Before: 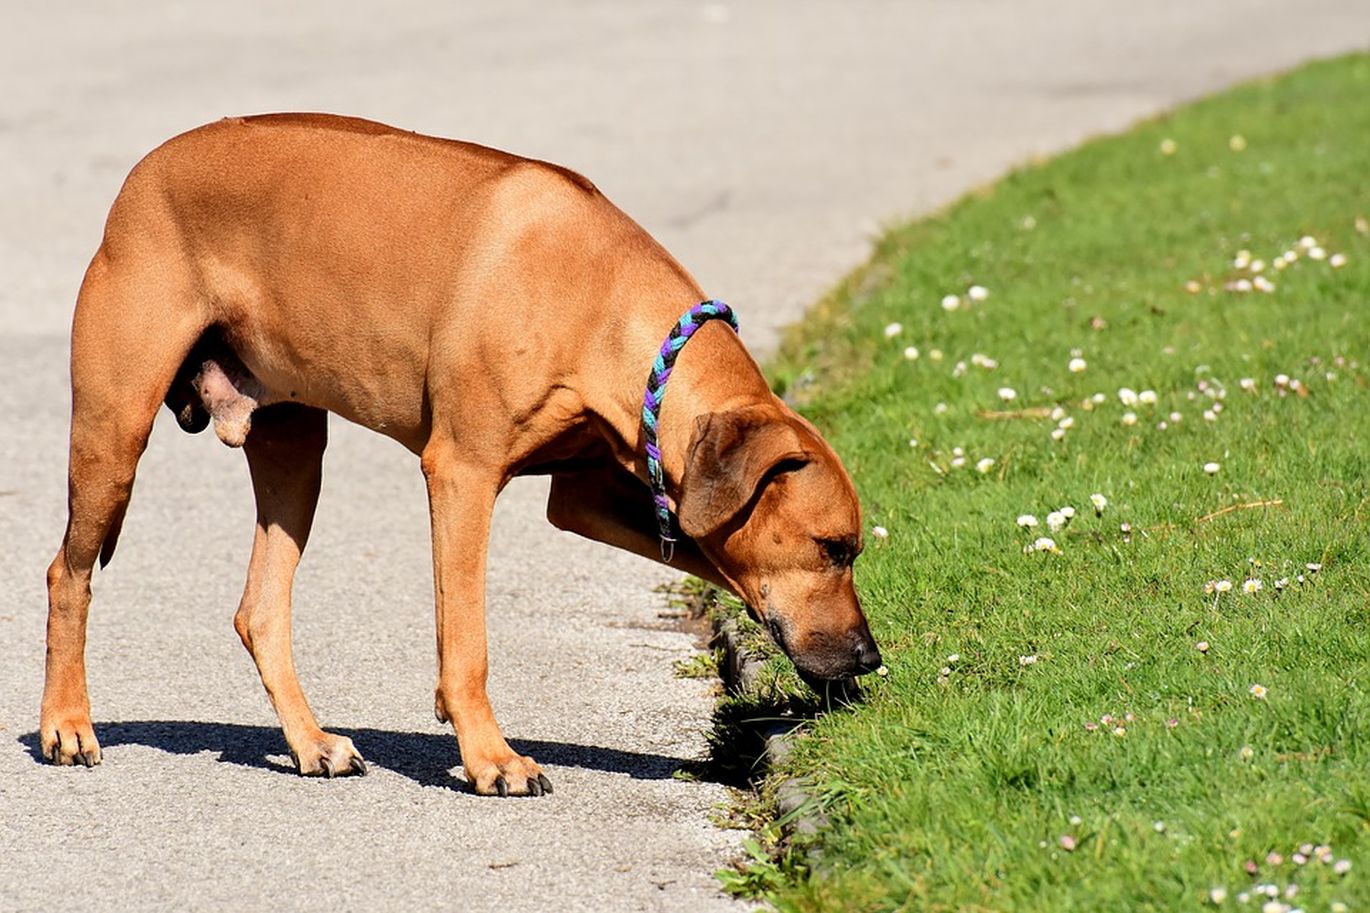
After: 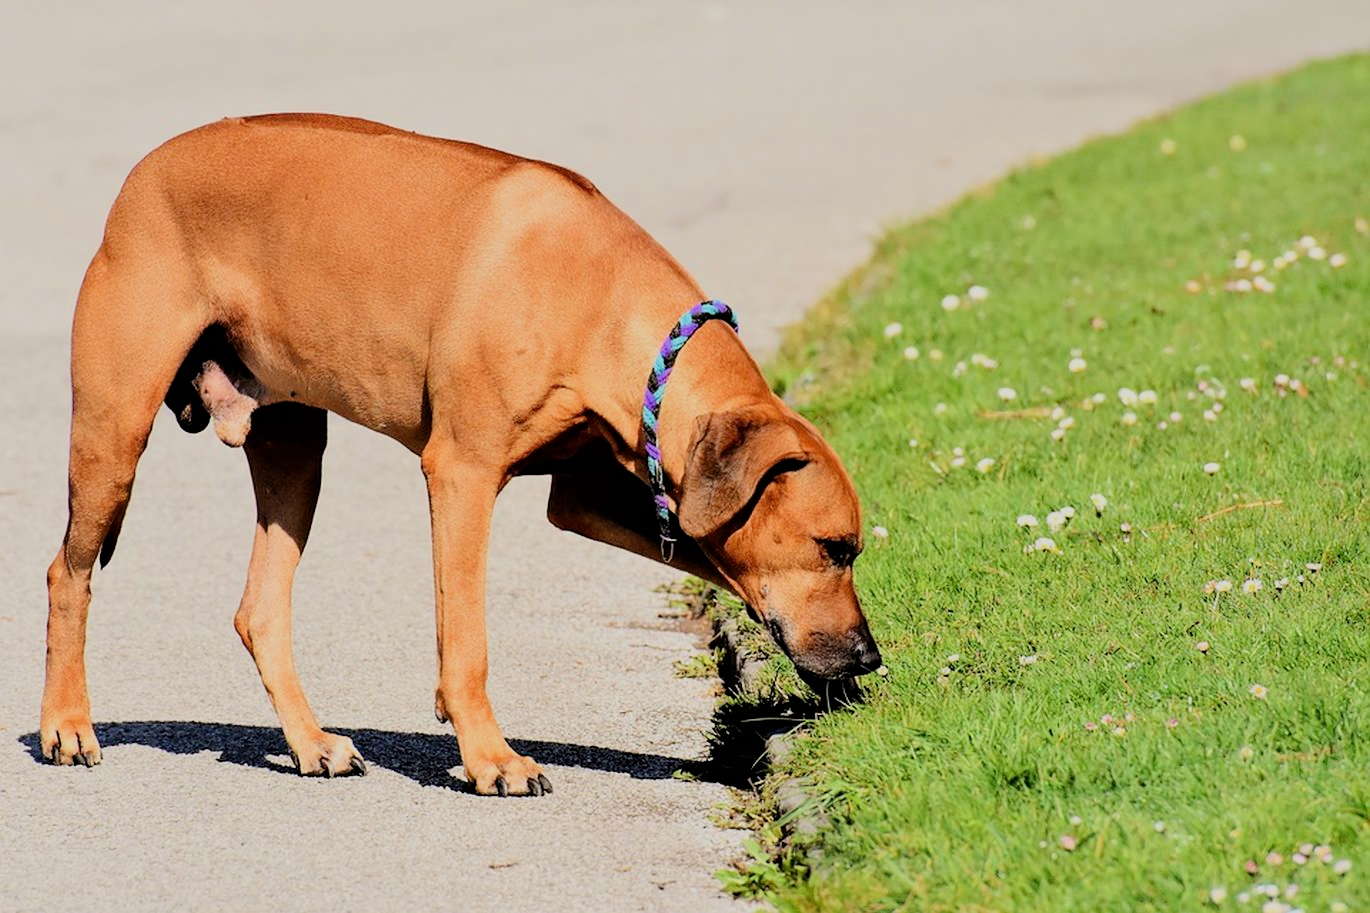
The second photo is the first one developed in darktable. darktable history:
filmic rgb: black relative exposure -6.15 EV, white relative exposure 6.96 EV, hardness 2.23, color science v6 (2022)
exposure: exposure 0.507 EV, compensate highlight preservation false
